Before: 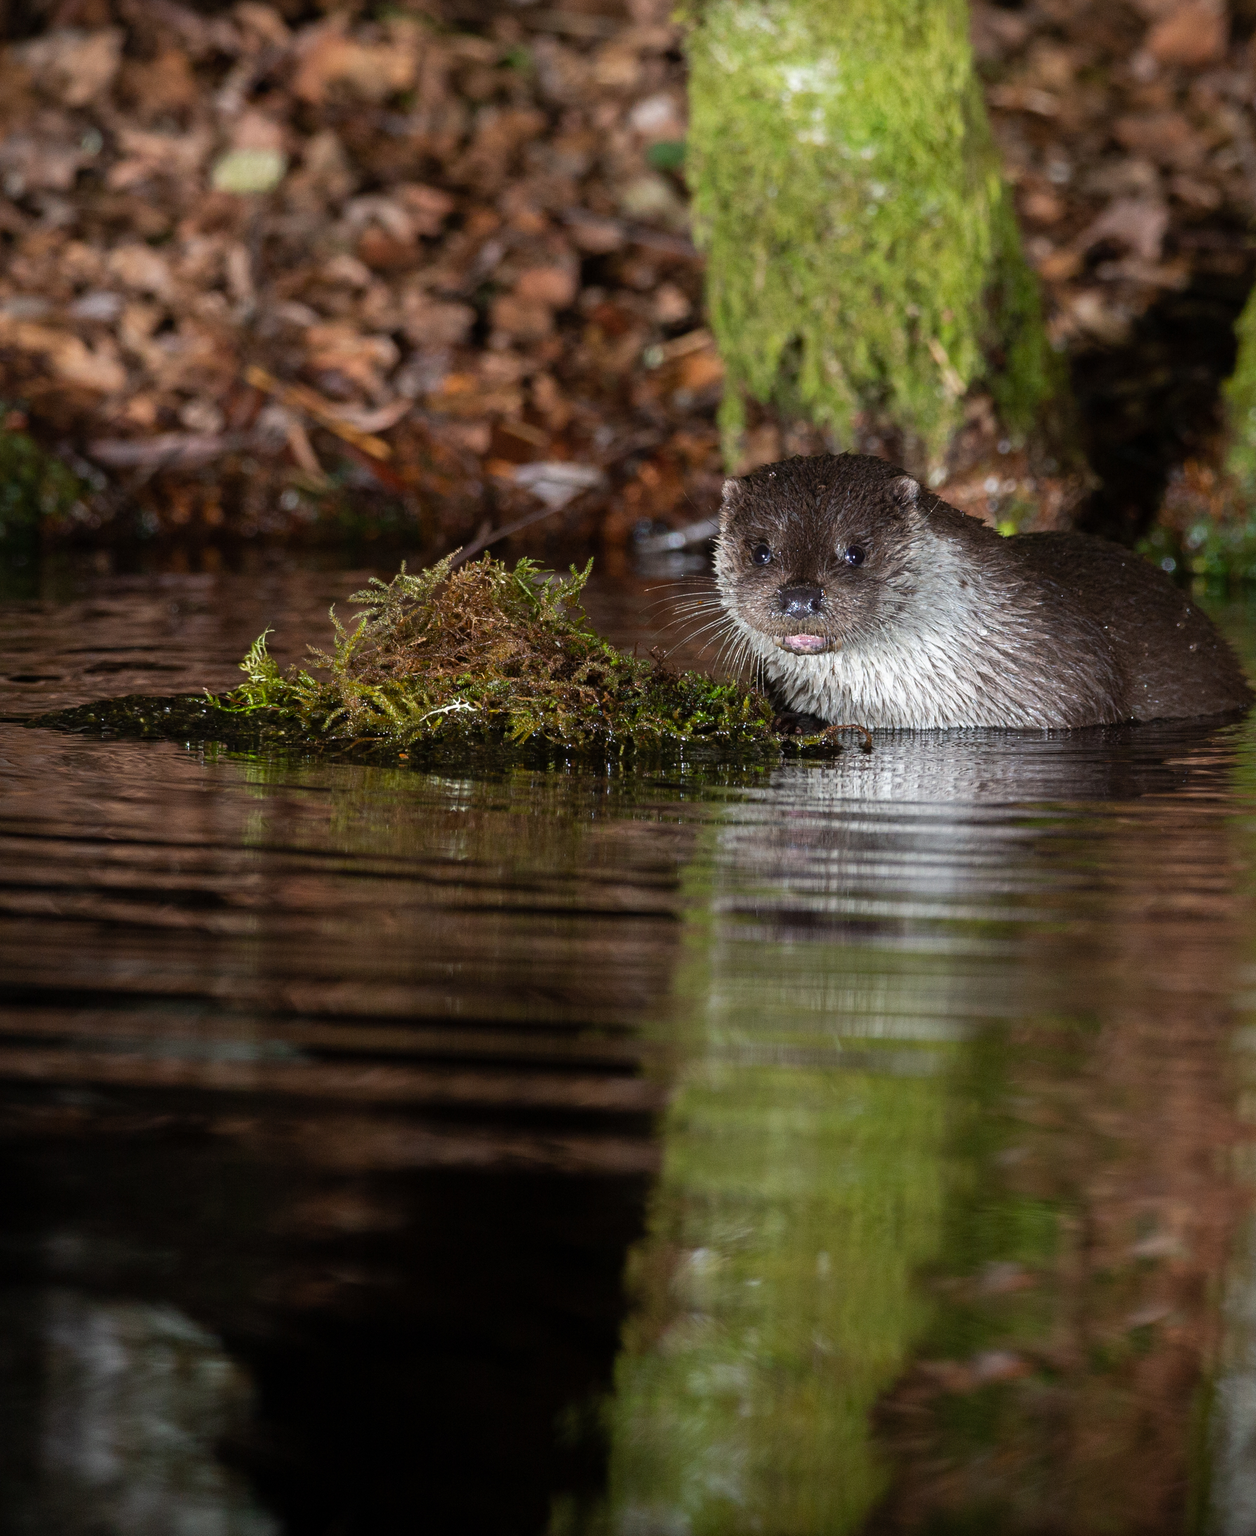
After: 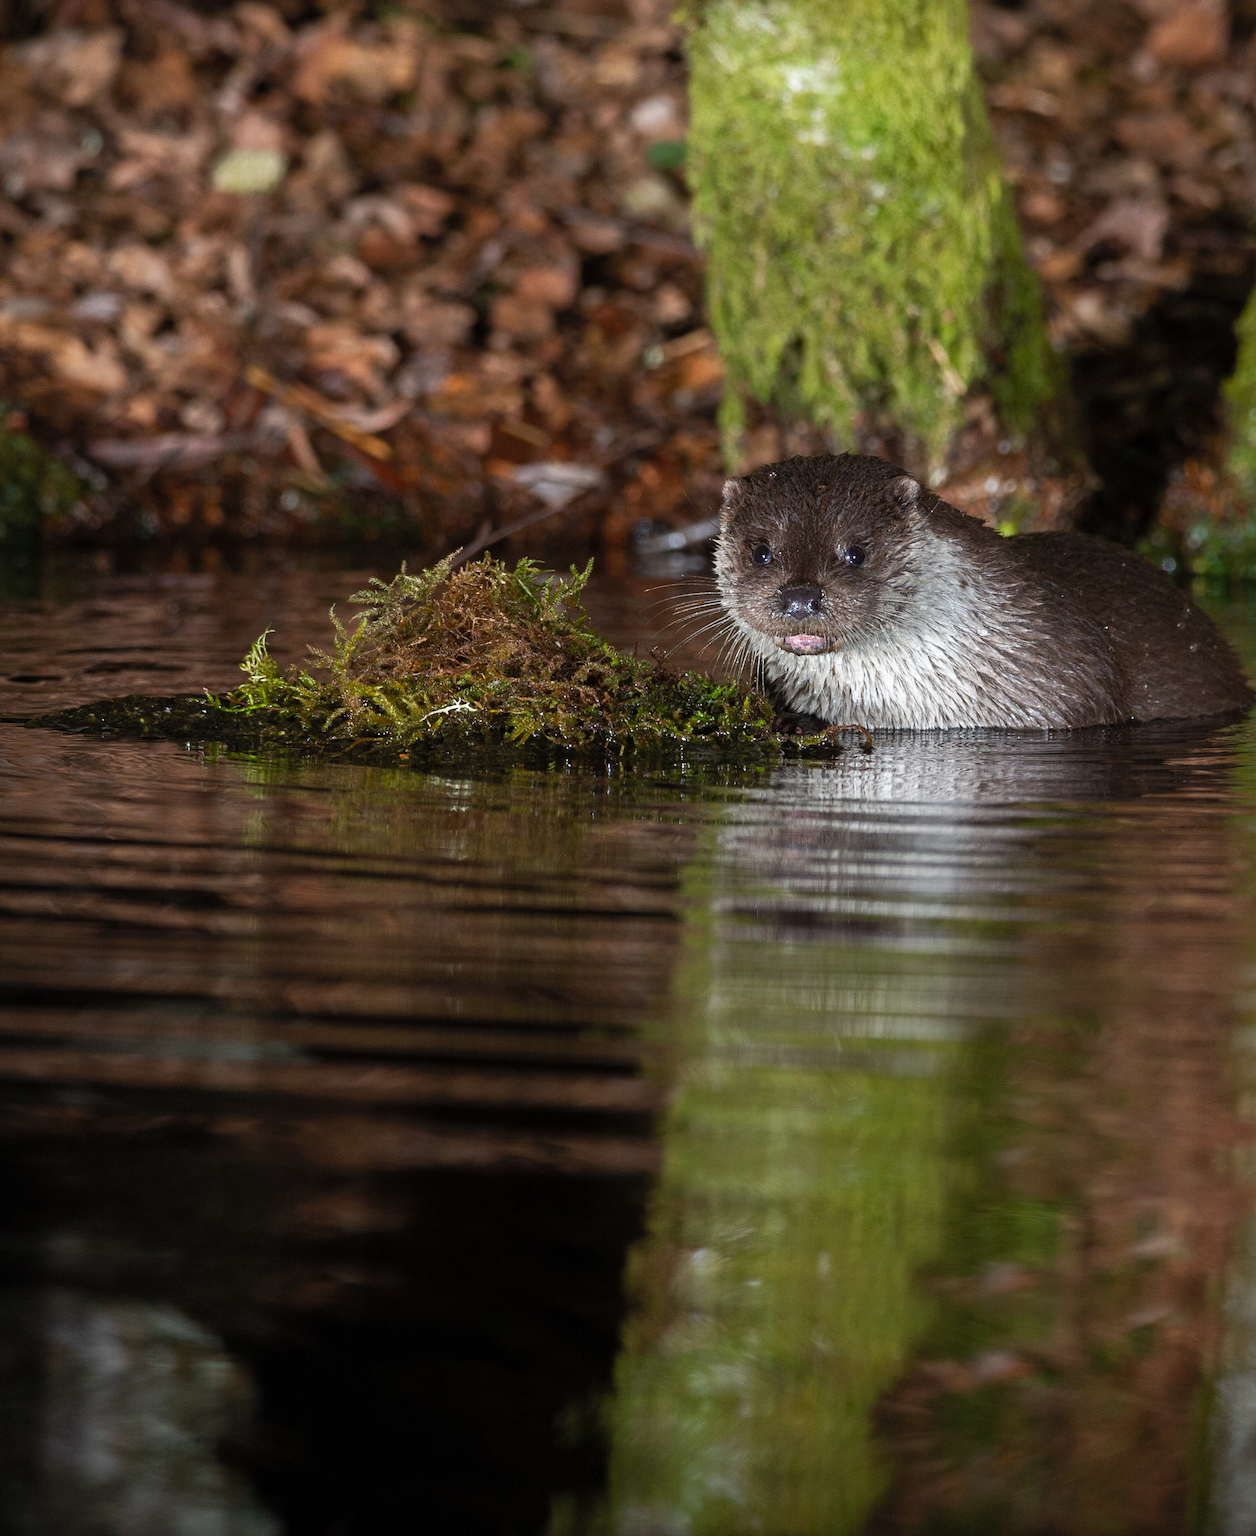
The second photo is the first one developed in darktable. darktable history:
tone curve: curves: ch0 [(0, 0) (0.003, 0.003) (0.011, 0.015) (0.025, 0.031) (0.044, 0.056) (0.069, 0.083) (0.1, 0.113) (0.136, 0.145) (0.177, 0.184) (0.224, 0.225) (0.277, 0.275) (0.335, 0.327) (0.399, 0.385) (0.468, 0.447) (0.543, 0.528) (0.623, 0.611) (0.709, 0.703) (0.801, 0.802) (0.898, 0.902) (1, 1)], color space Lab, independent channels, preserve colors none
